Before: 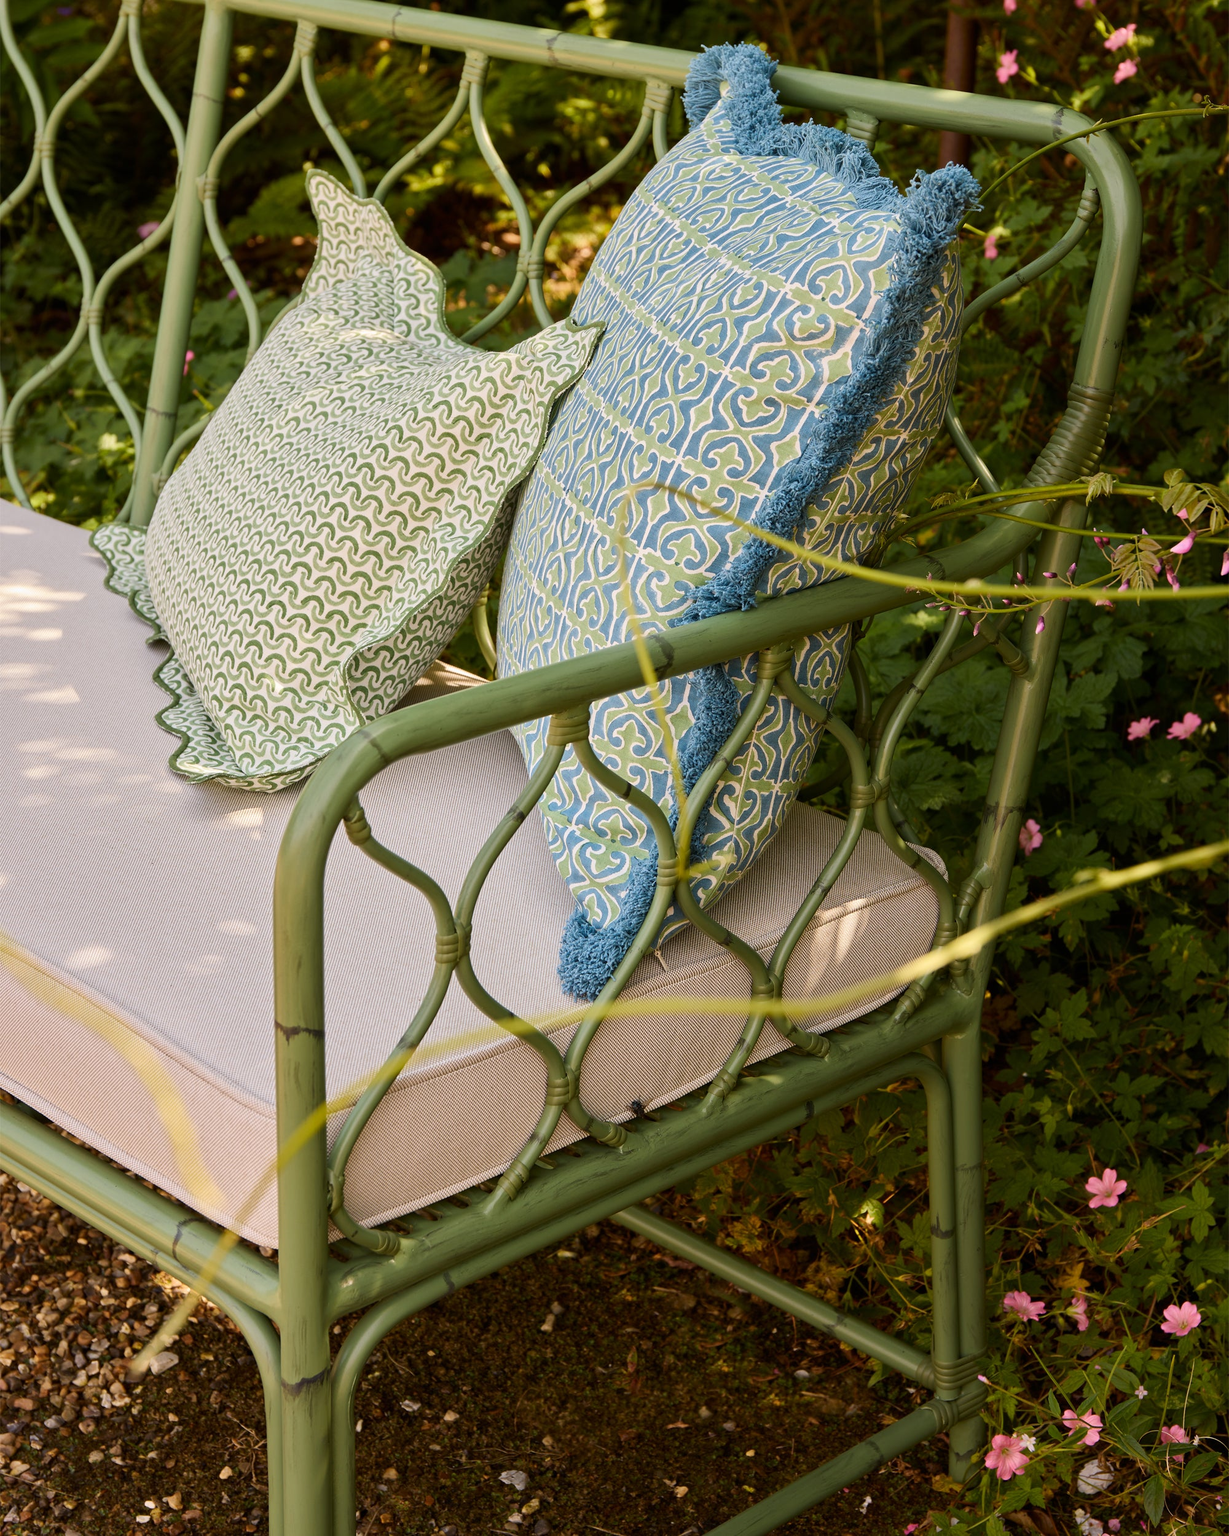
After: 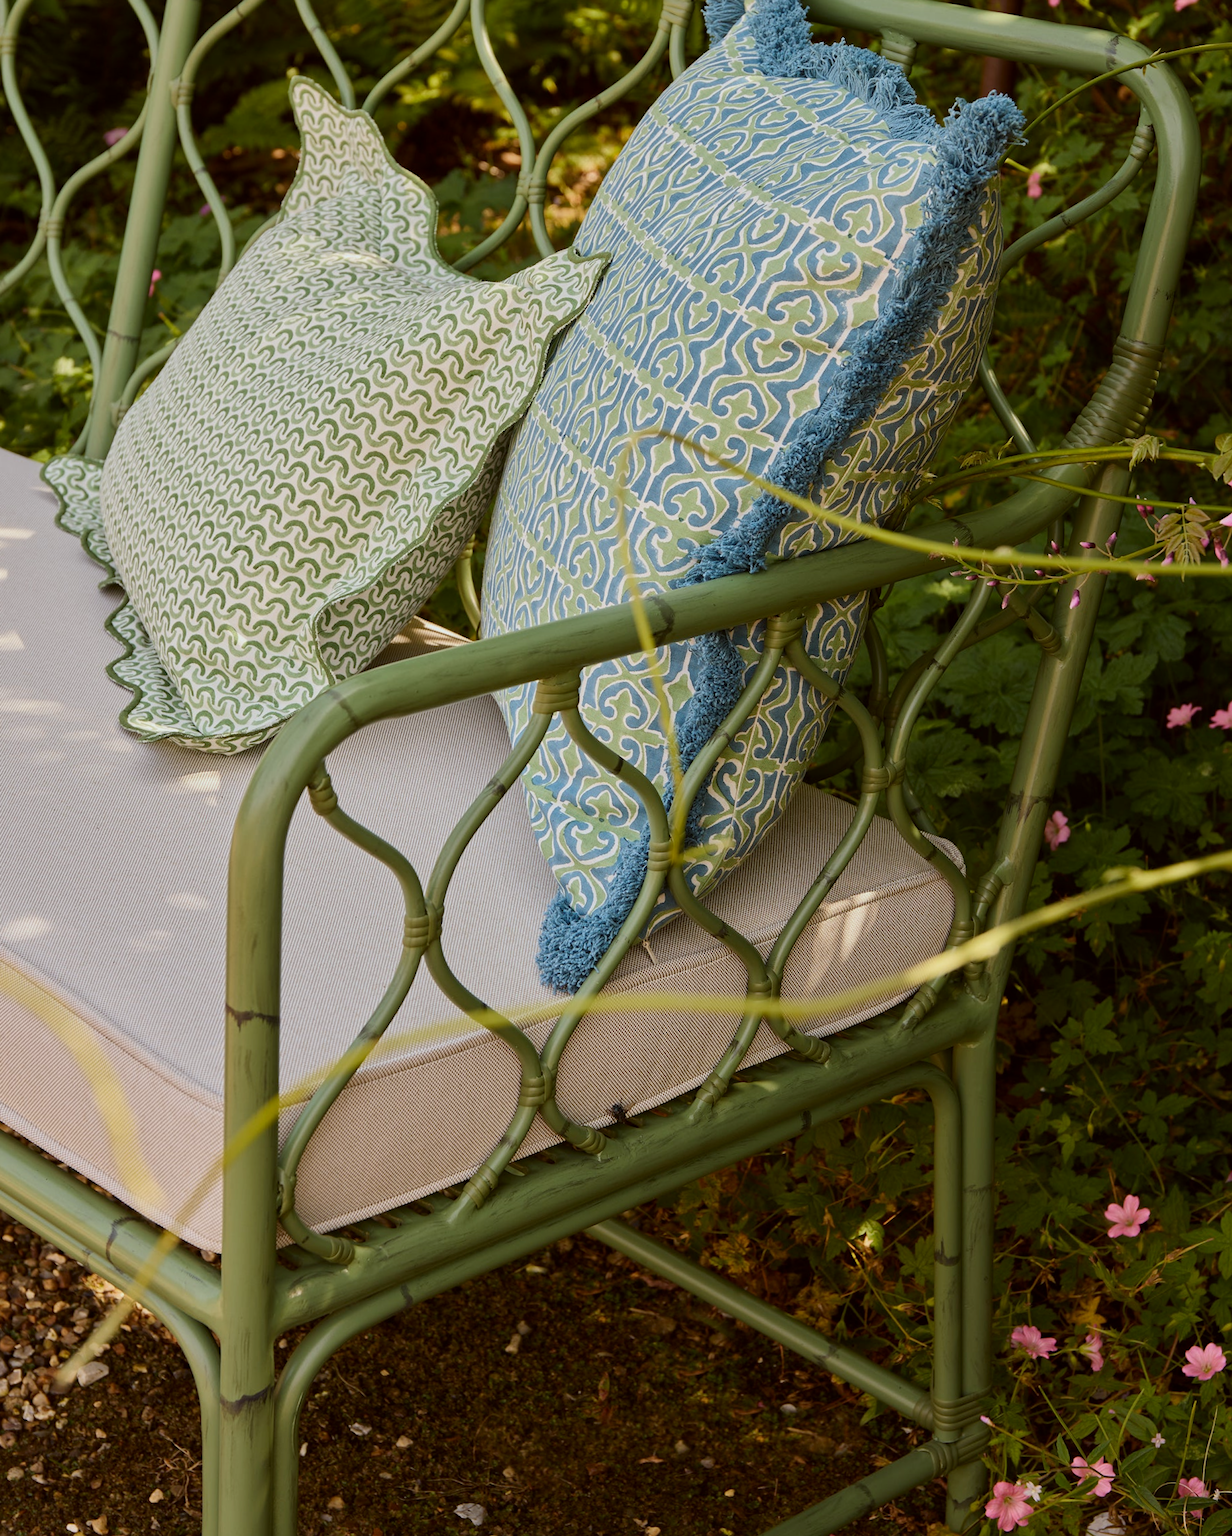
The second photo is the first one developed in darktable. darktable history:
exposure: exposure -0.27 EV, compensate highlight preservation false
crop and rotate: angle -1.85°, left 3.127%, top 4.151%, right 1.415%, bottom 0.633%
color correction: highlights a* -2.94, highlights b* -1.98, shadows a* 2.05, shadows b* 3.03
